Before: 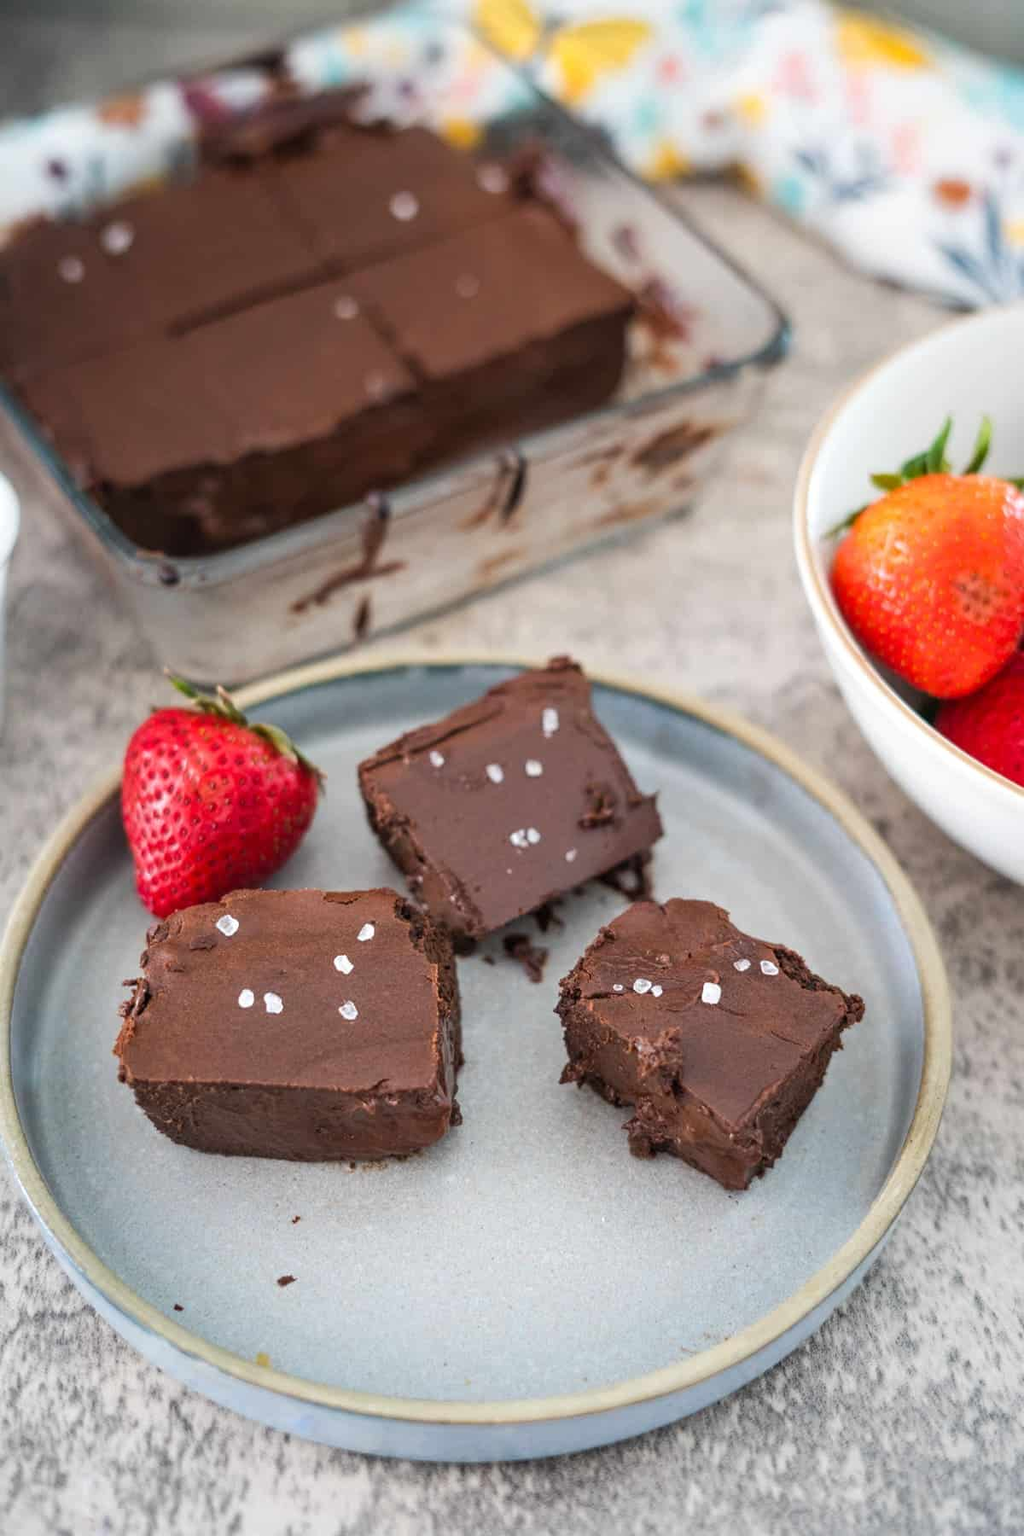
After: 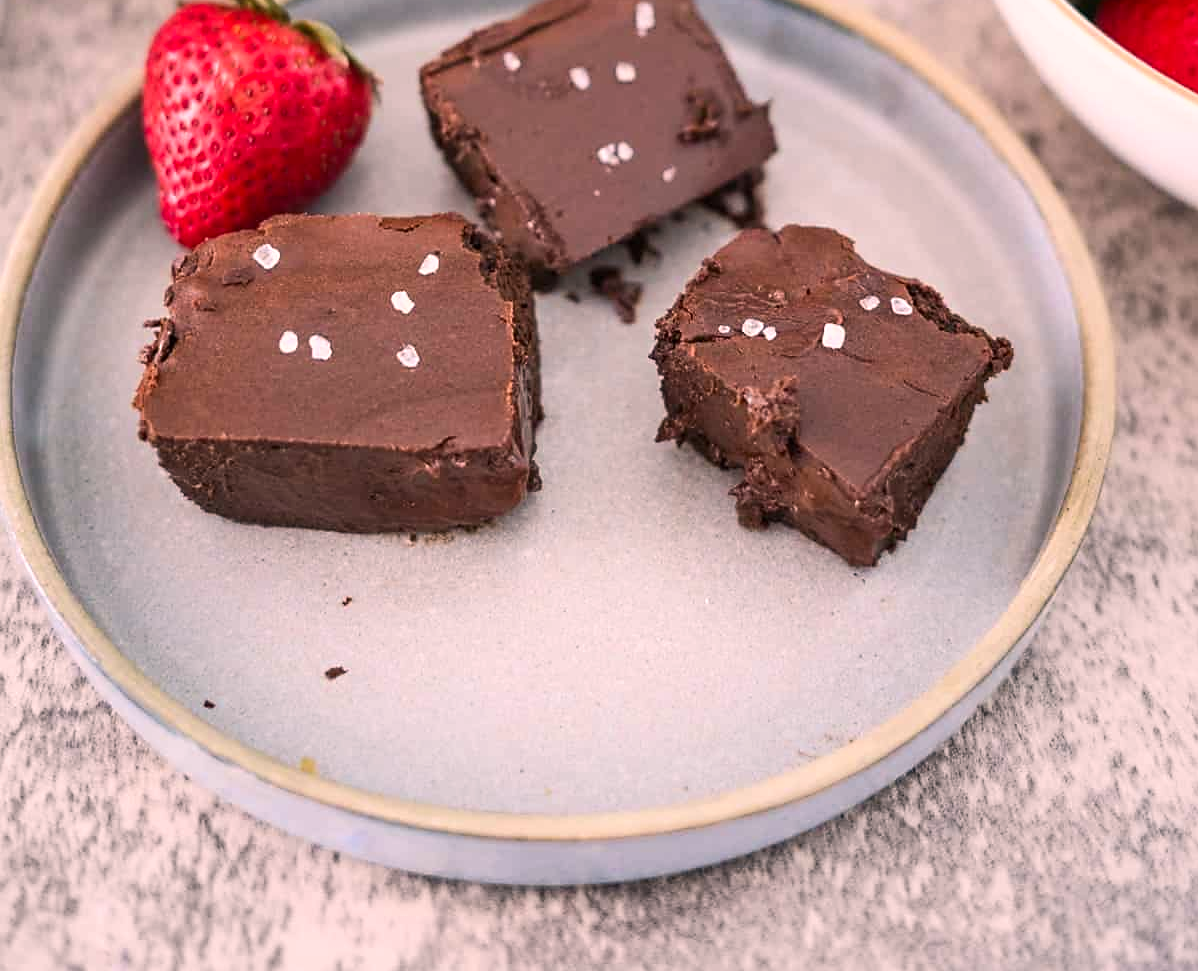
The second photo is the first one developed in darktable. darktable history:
contrast brightness saturation: contrast 0.152, brightness 0.044
sharpen: radius 1.889, amount 0.402, threshold 1.62
color correction: highlights a* 12.79, highlights b* 5.43
crop and rotate: top 46.049%, right 0.085%
